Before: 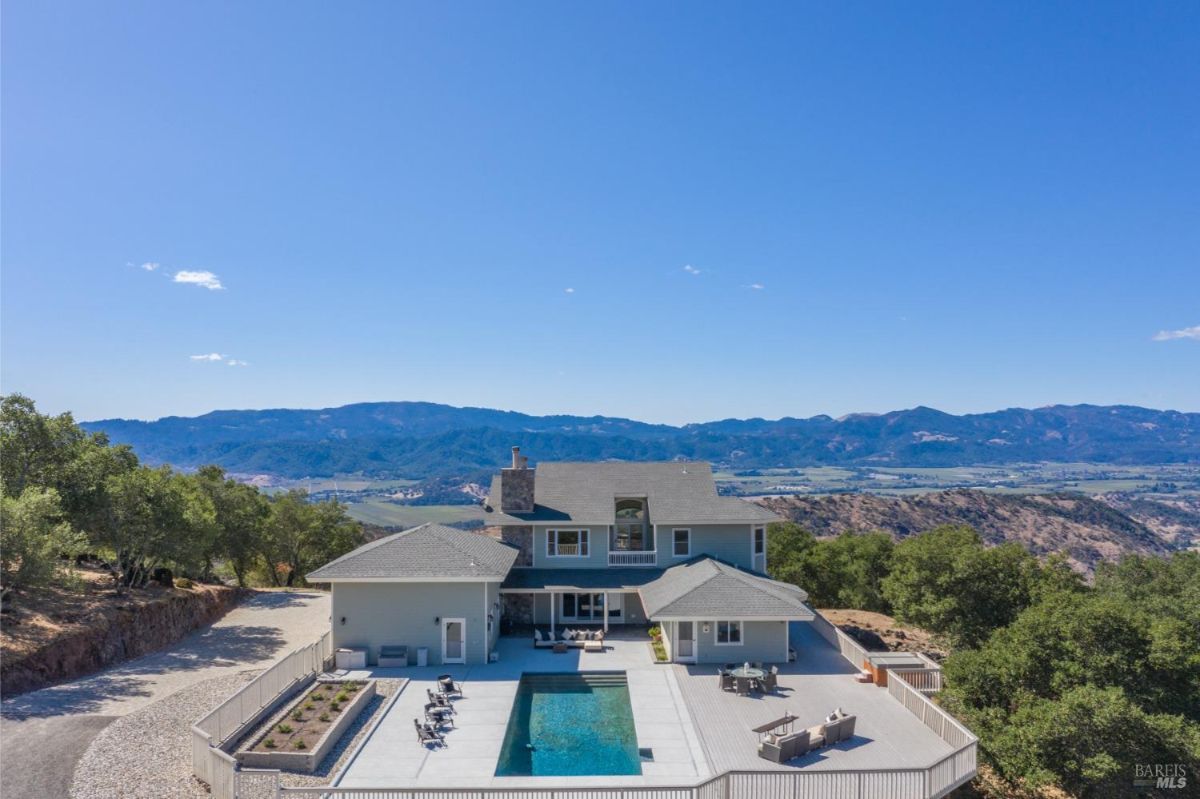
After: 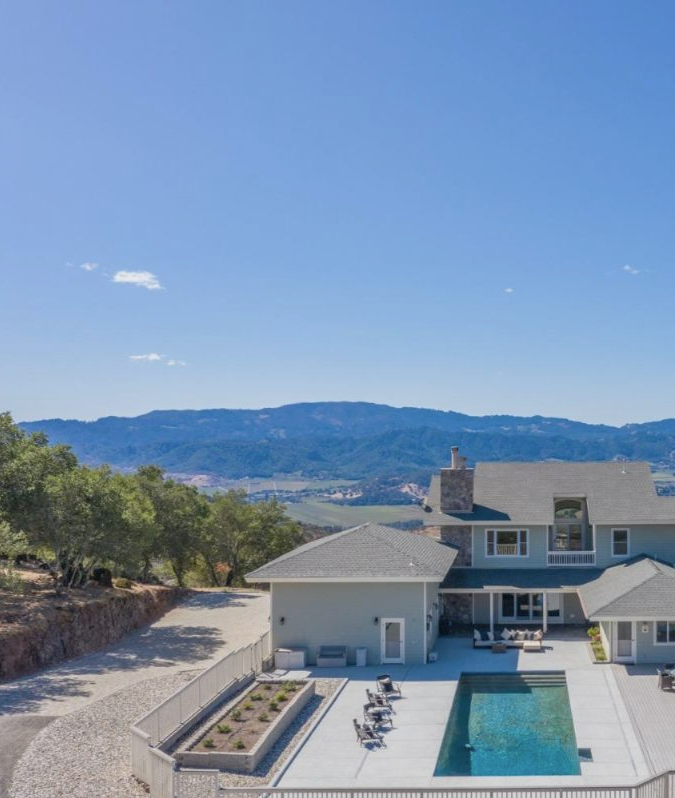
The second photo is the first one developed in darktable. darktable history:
crop: left 5.114%, right 38.589%
exposure: exposure 0.131 EV, compensate highlight preservation false
color balance: contrast -15%
